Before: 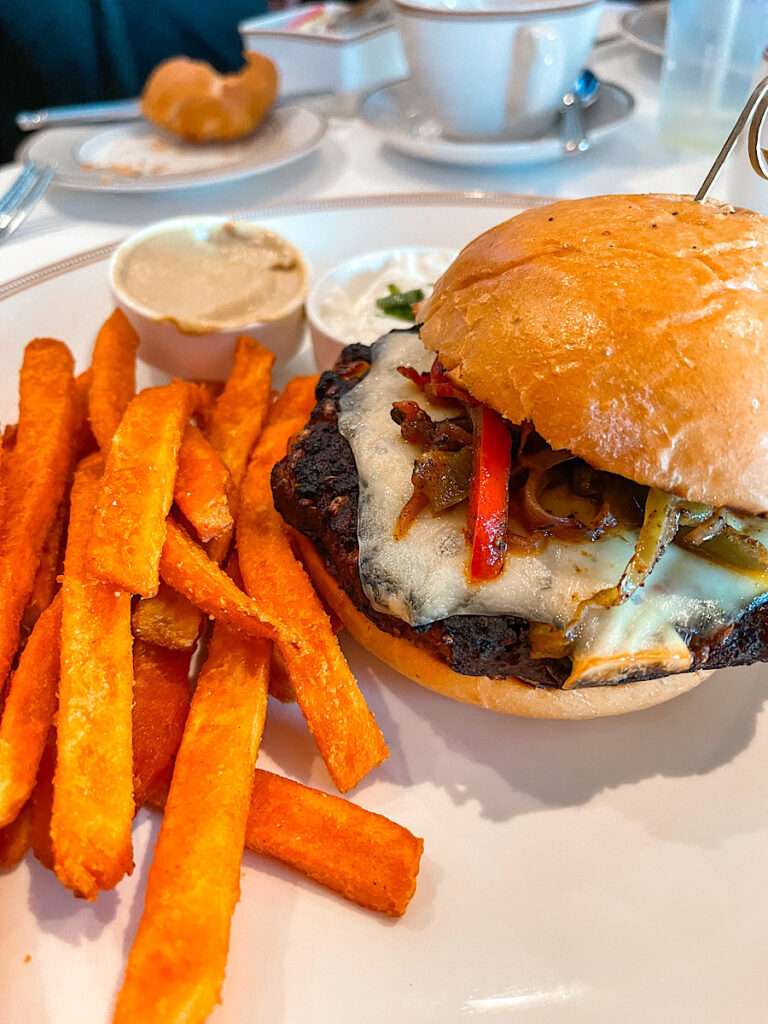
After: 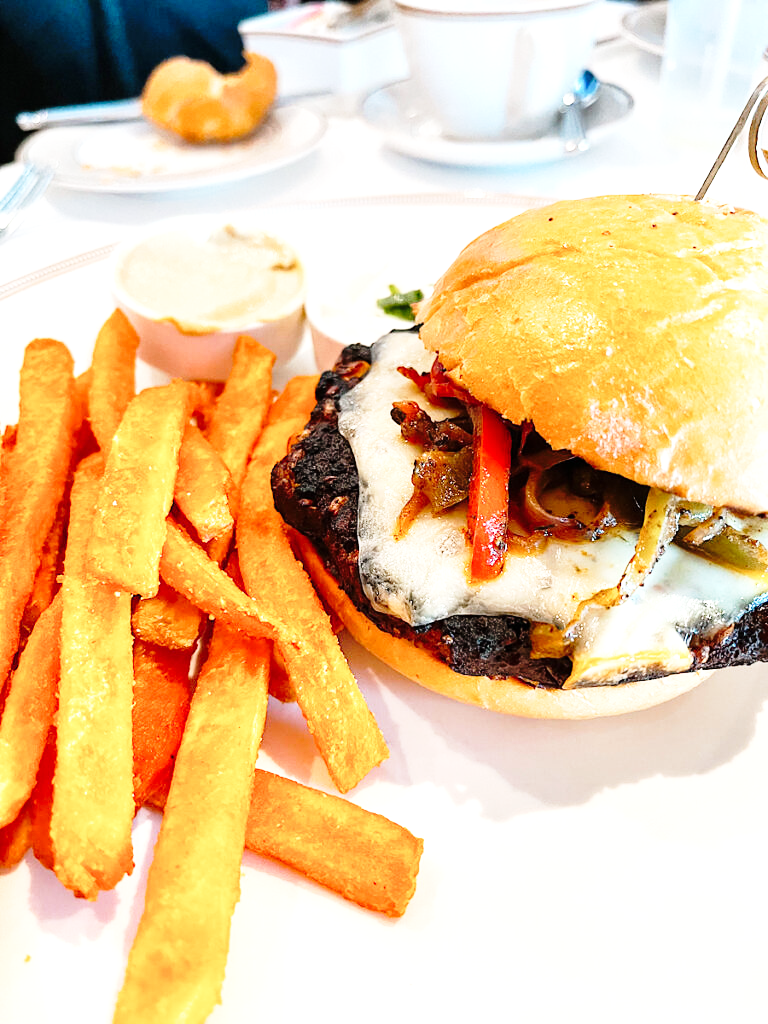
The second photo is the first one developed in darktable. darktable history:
base curve: curves: ch0 [(0, 0) (0.028, 0.03) (0.121, 0.232) (0.46, 0.748) (0.859, 0.968) (1, 1)], preserve colors none
color balance rgb: shadows lift › chroma 0.763%, shadows lift › hue 110.74°, perceptual saturation grading › global saturation -0.071%, global vibrance -23.835%
tone equalizer: -8 EV -0.769 EV, -7 EV -0.7 EV, -6 EV -0.605 EV, -5 EV -0.42 EV, -3 EV 0.397 EV, -2 EV 0.6 EV, -1 EV 0.69 EV, +0 EV 0.729 EV
